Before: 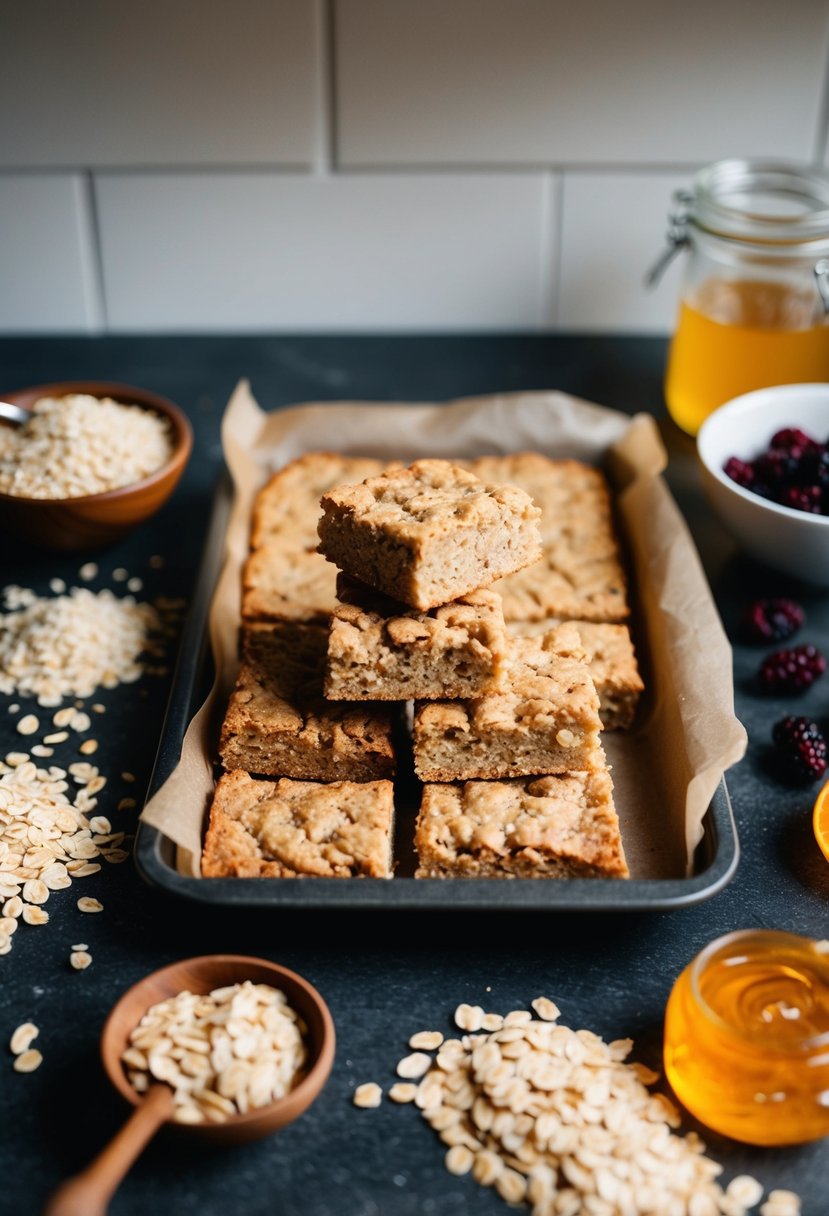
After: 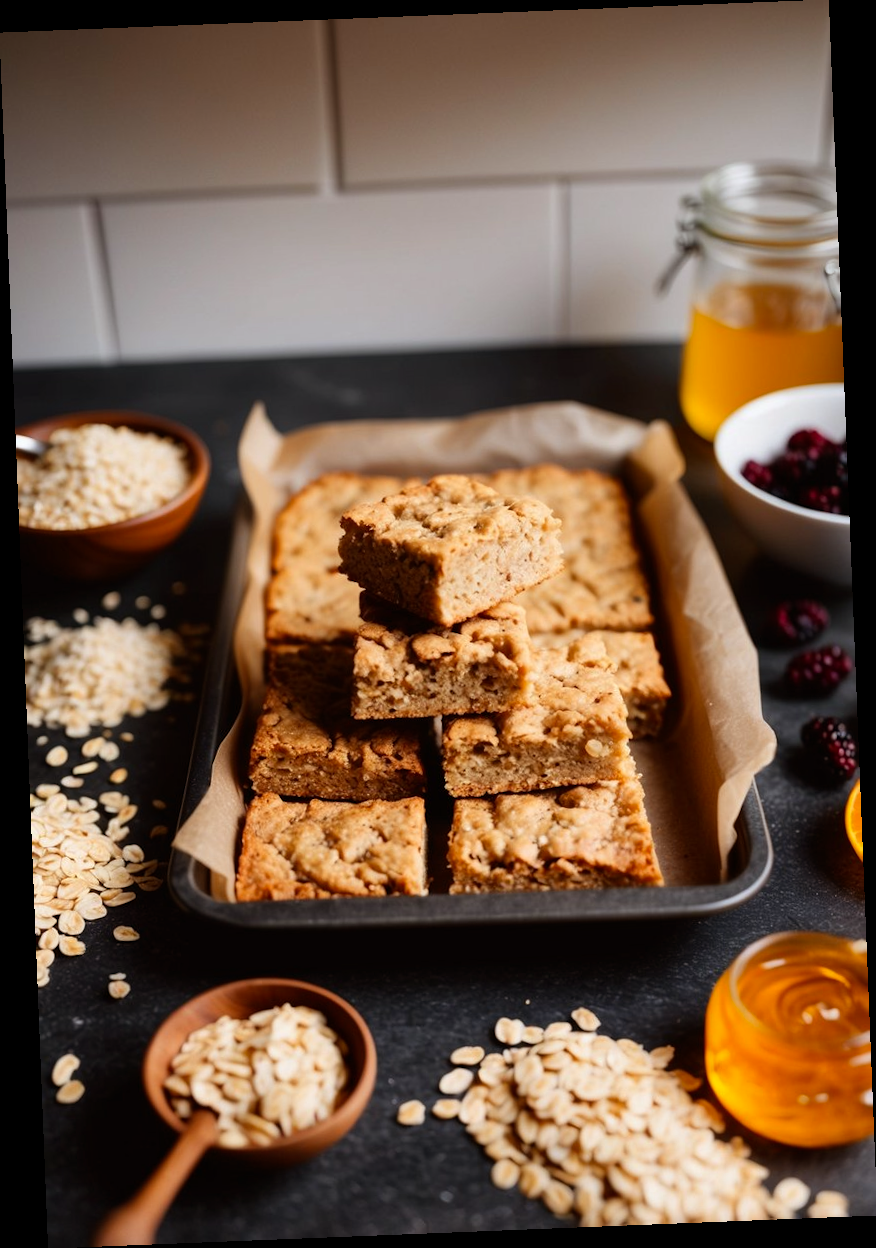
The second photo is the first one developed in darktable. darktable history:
rgb levels: mode RGB, independent channels, levels [[0, 0.5, 1], [0, 0.521, 1], [0, 0.536, 1]]
tone curve: color space Lab, independent channels, preserve colors none
rotate and perspective: rotation -2.29°, automatic cropping off
